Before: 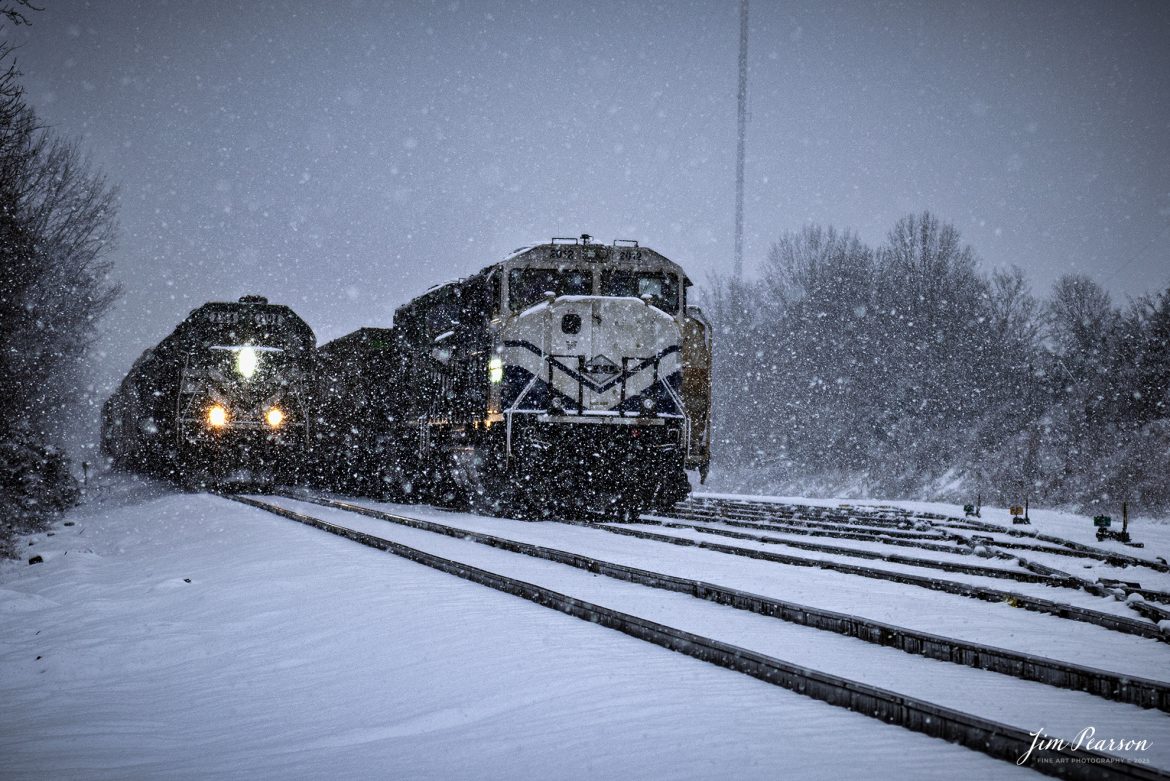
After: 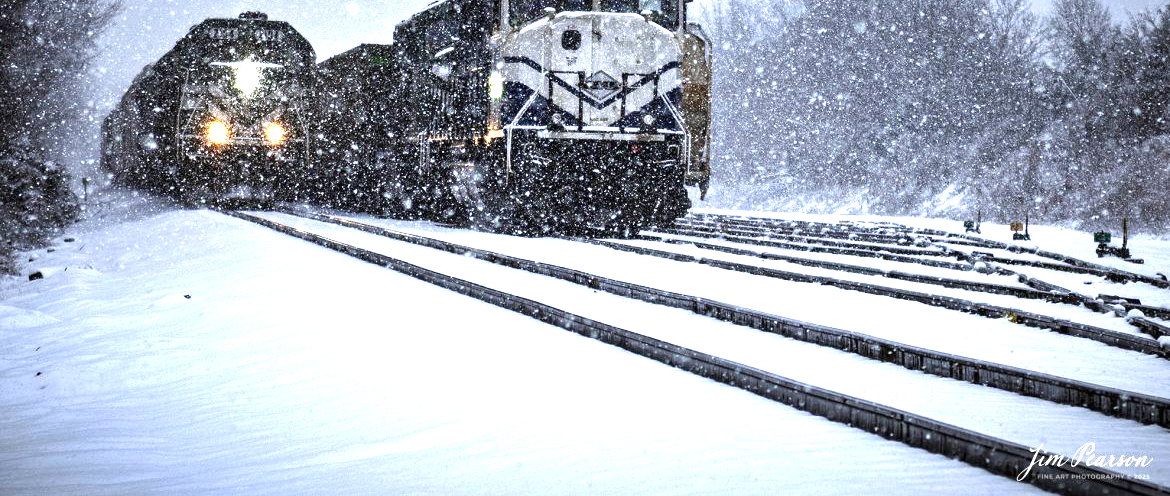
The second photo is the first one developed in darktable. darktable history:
exposure: black level correction 0, exposure 1.41 EV, compensate highlight preservation false
crop and rotate: top 36.429%
